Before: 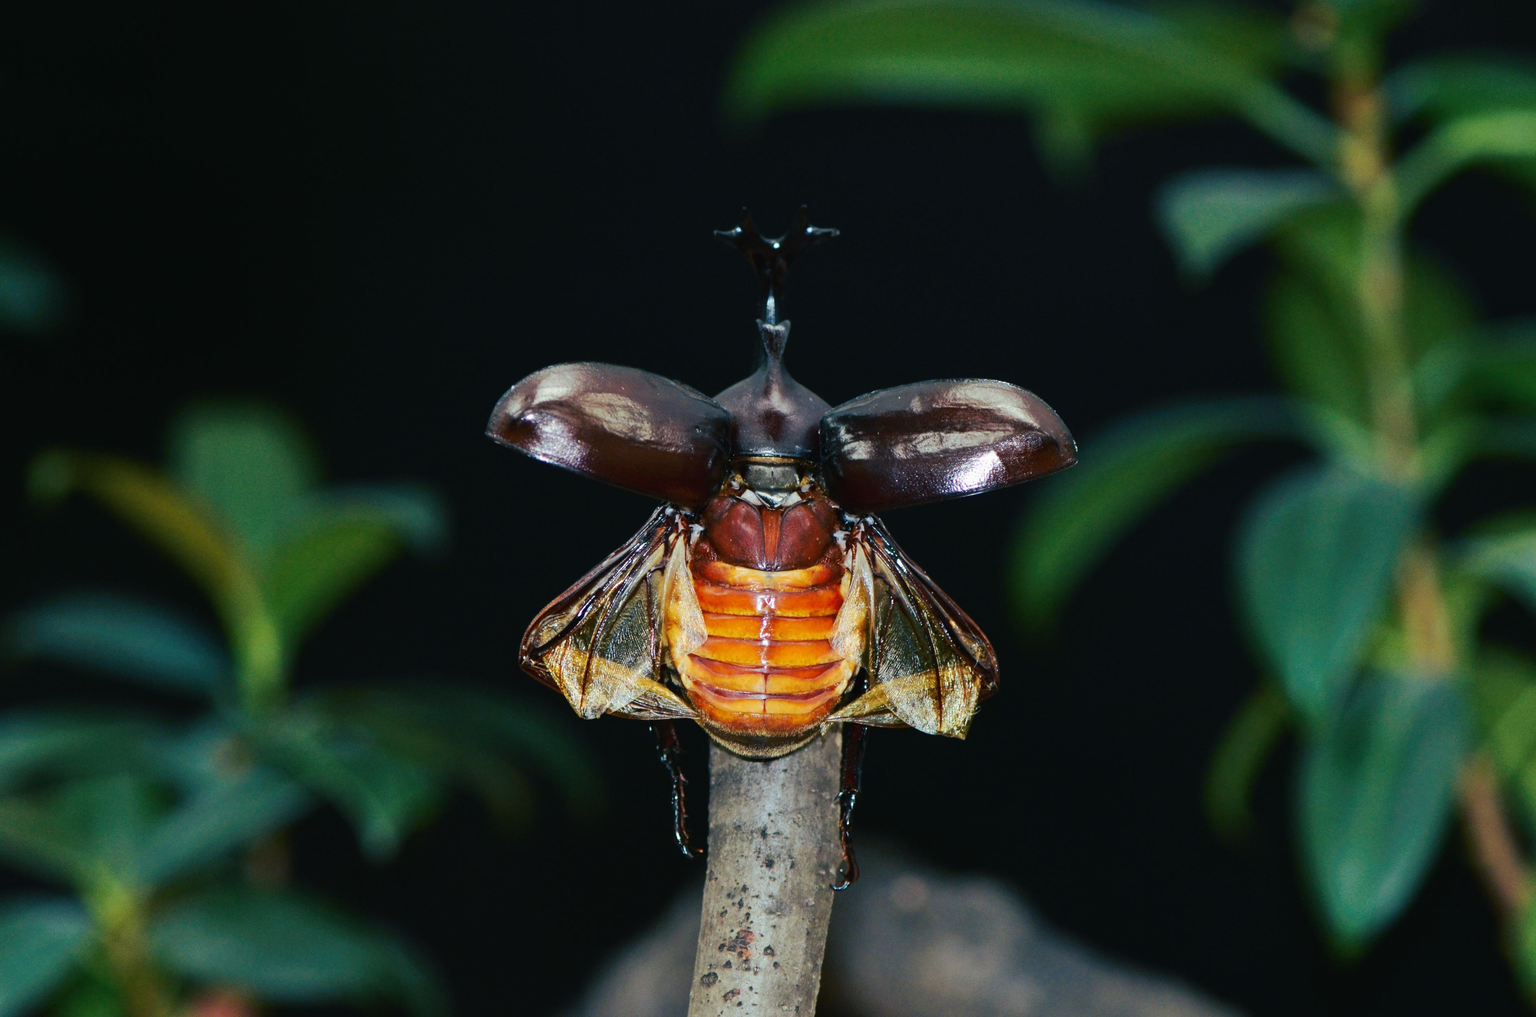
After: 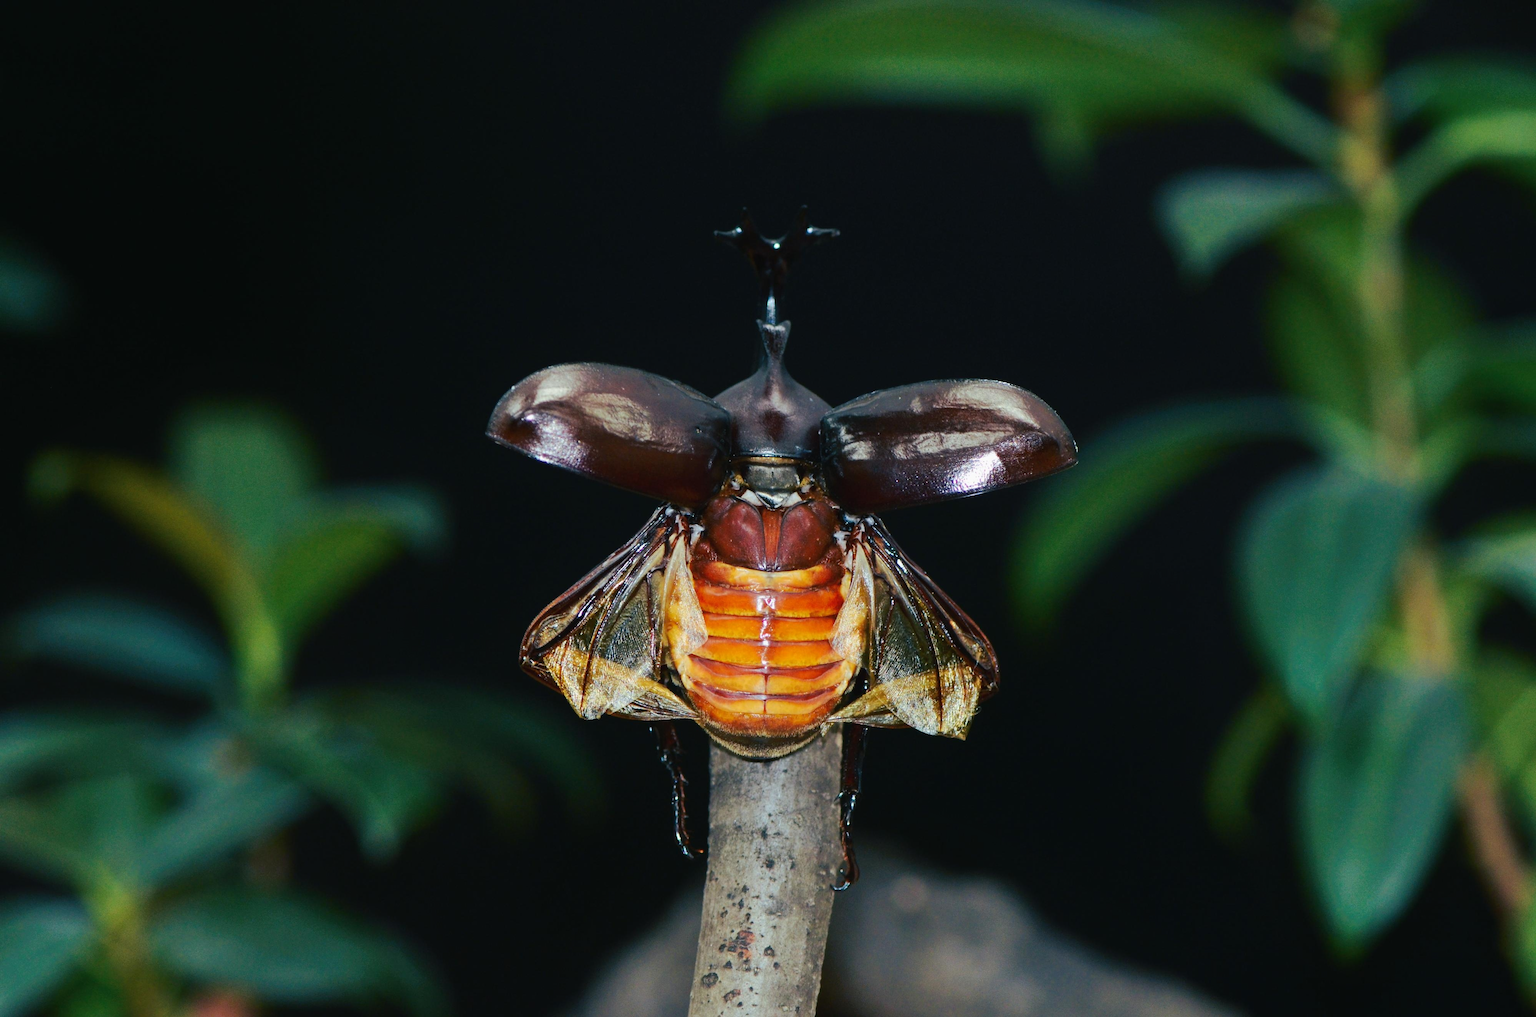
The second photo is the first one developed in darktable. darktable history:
local contrast: mode bilateral grid, contrast 99, coarseness 99, detail 94%, midtone range 0.2
